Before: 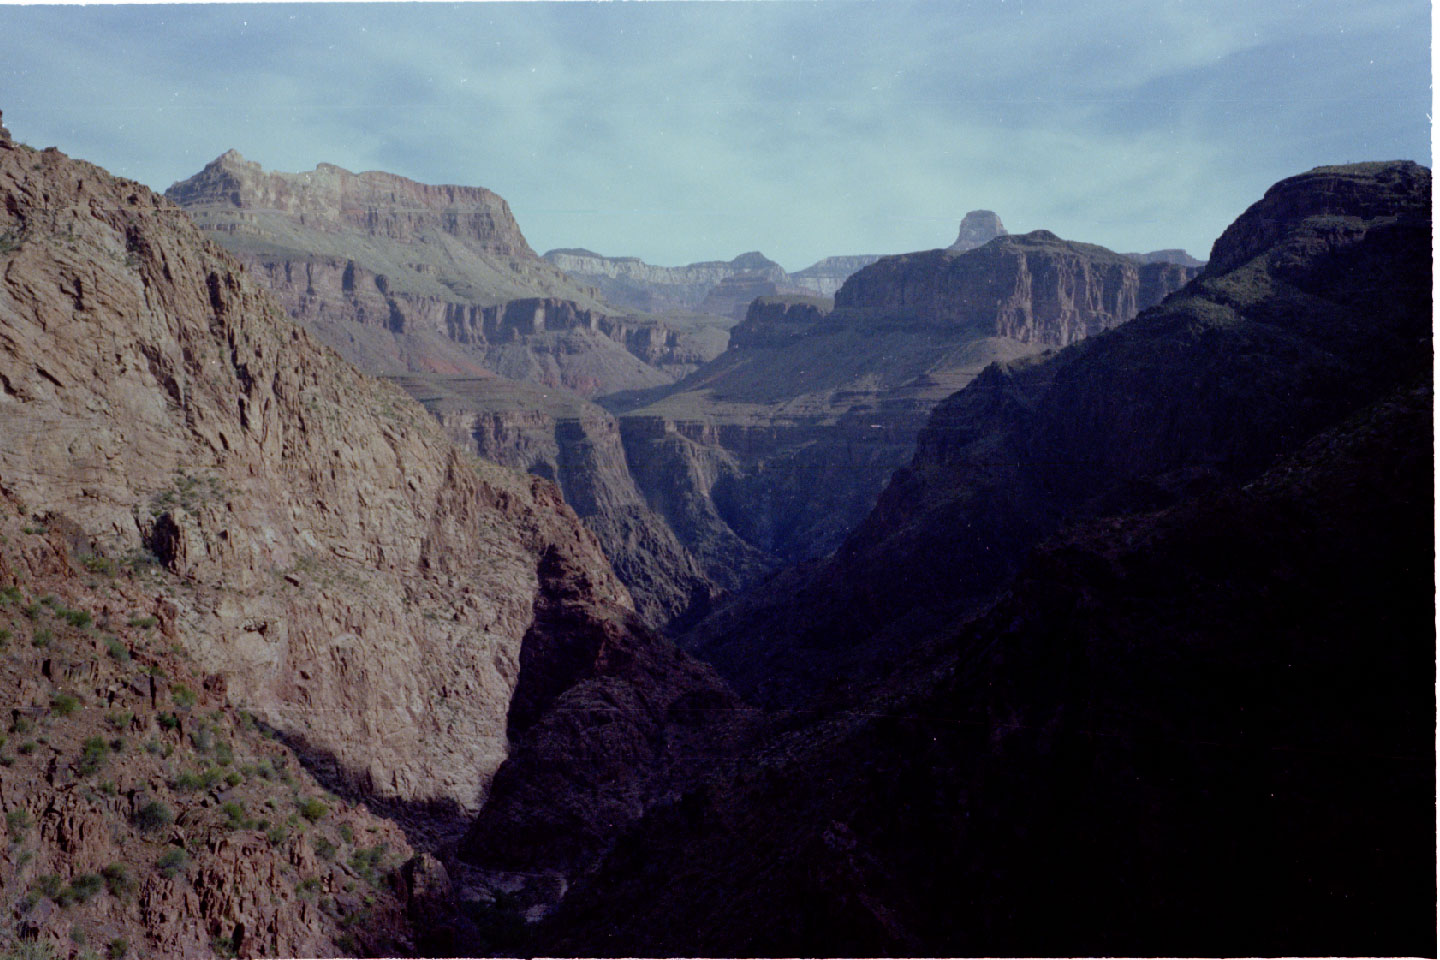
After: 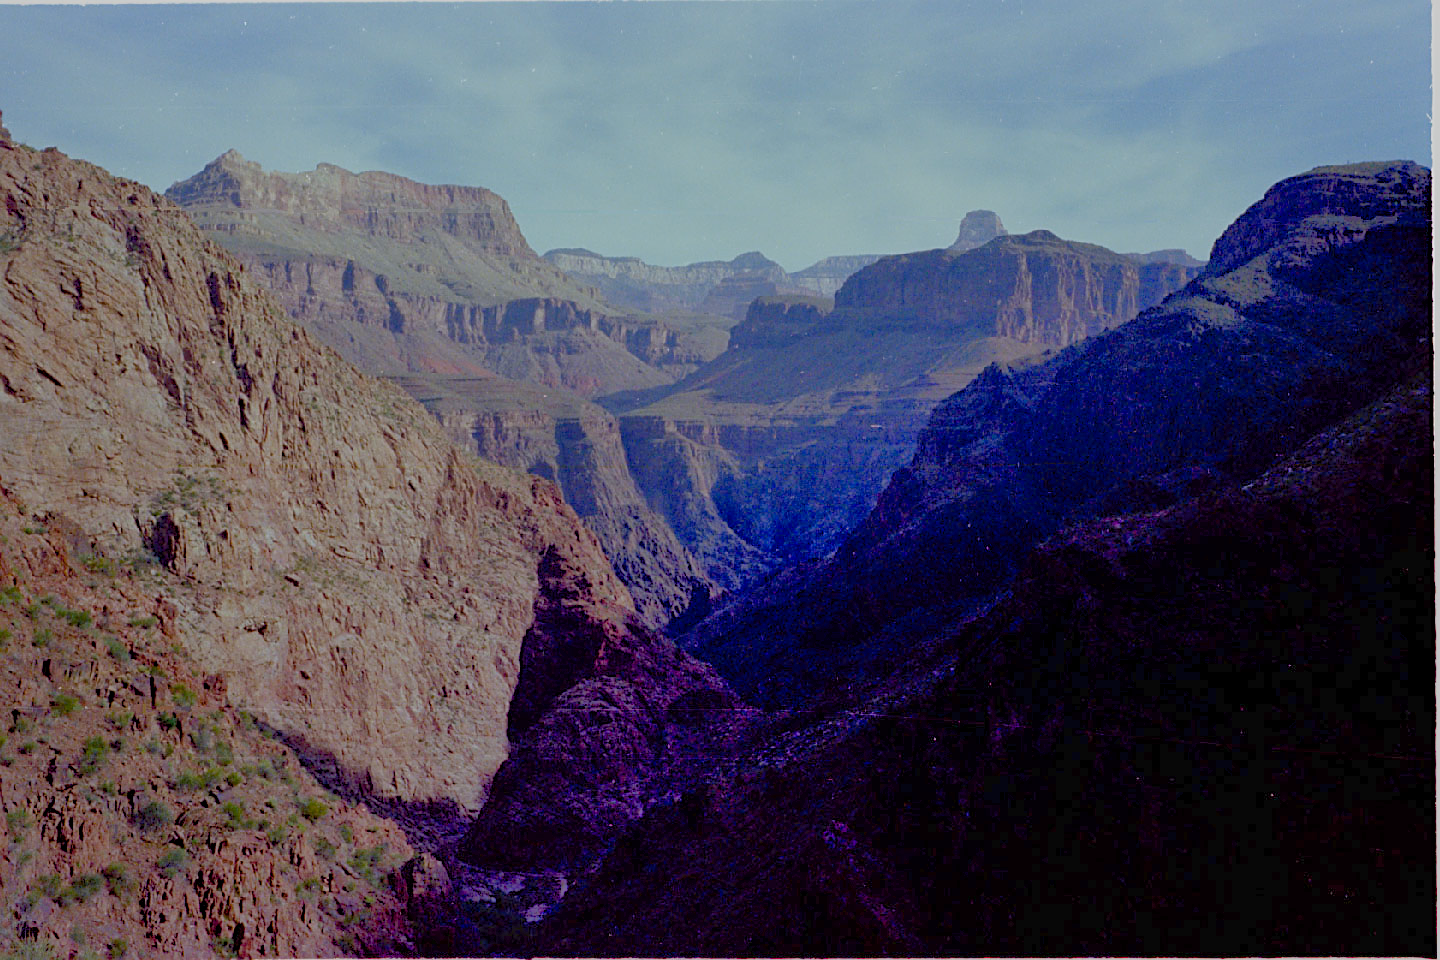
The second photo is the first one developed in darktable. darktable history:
shadows and highlights: on, module defaults
sharpen: on, module defaults
color balance rgb: perceptual saturation grading › global saturation 20%, perceptual saturation grading › highlights -24.966%, perceptual saturation grading › shadows 49.787%, contrast -20.362%
